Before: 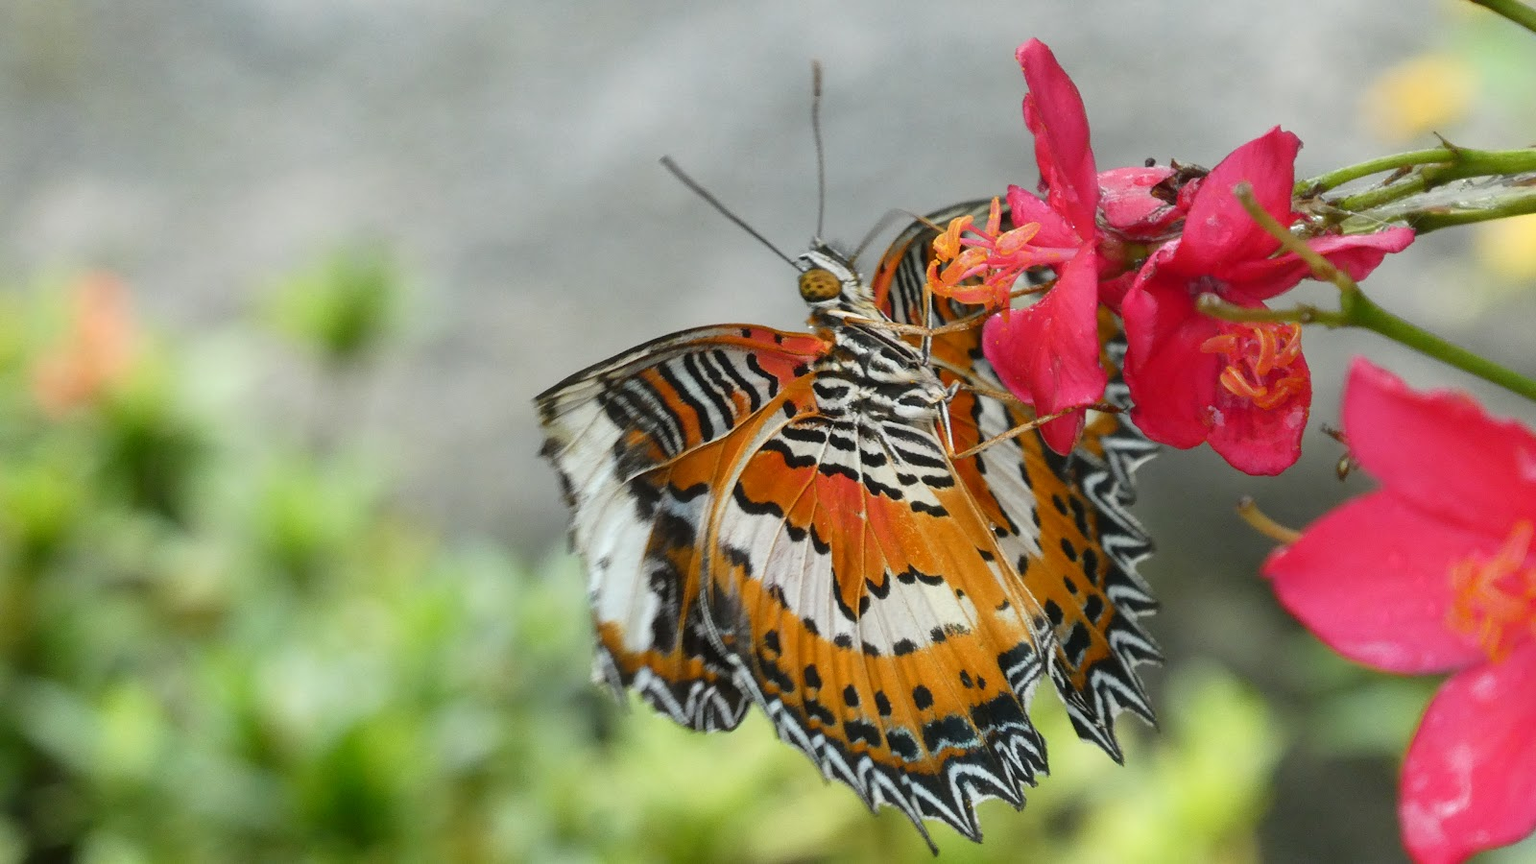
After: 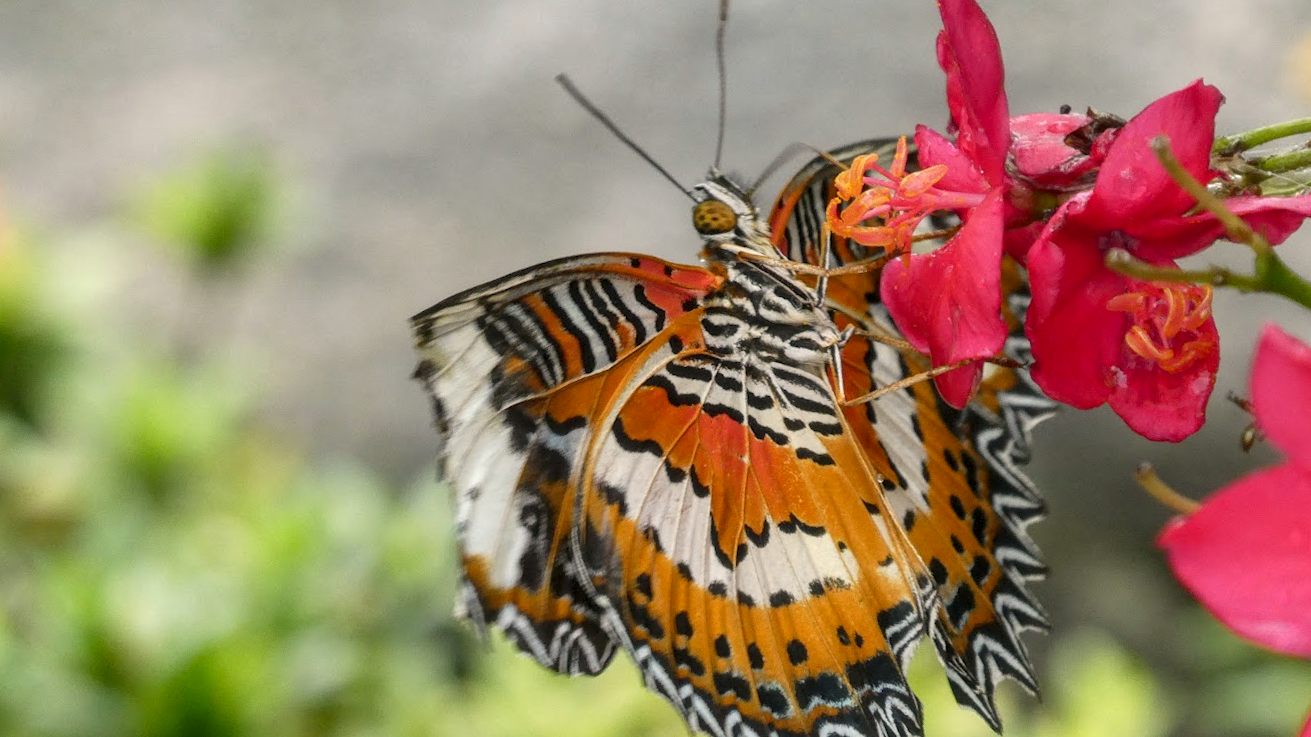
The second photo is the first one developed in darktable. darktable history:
color correction: highlights a* 3.84, highlights b* 5.07
crop and rotate: angle -3.27°, left 5.211%, top 5.211%, right 4.607%, bottom 4.607%
local contrast: on, module defaults
